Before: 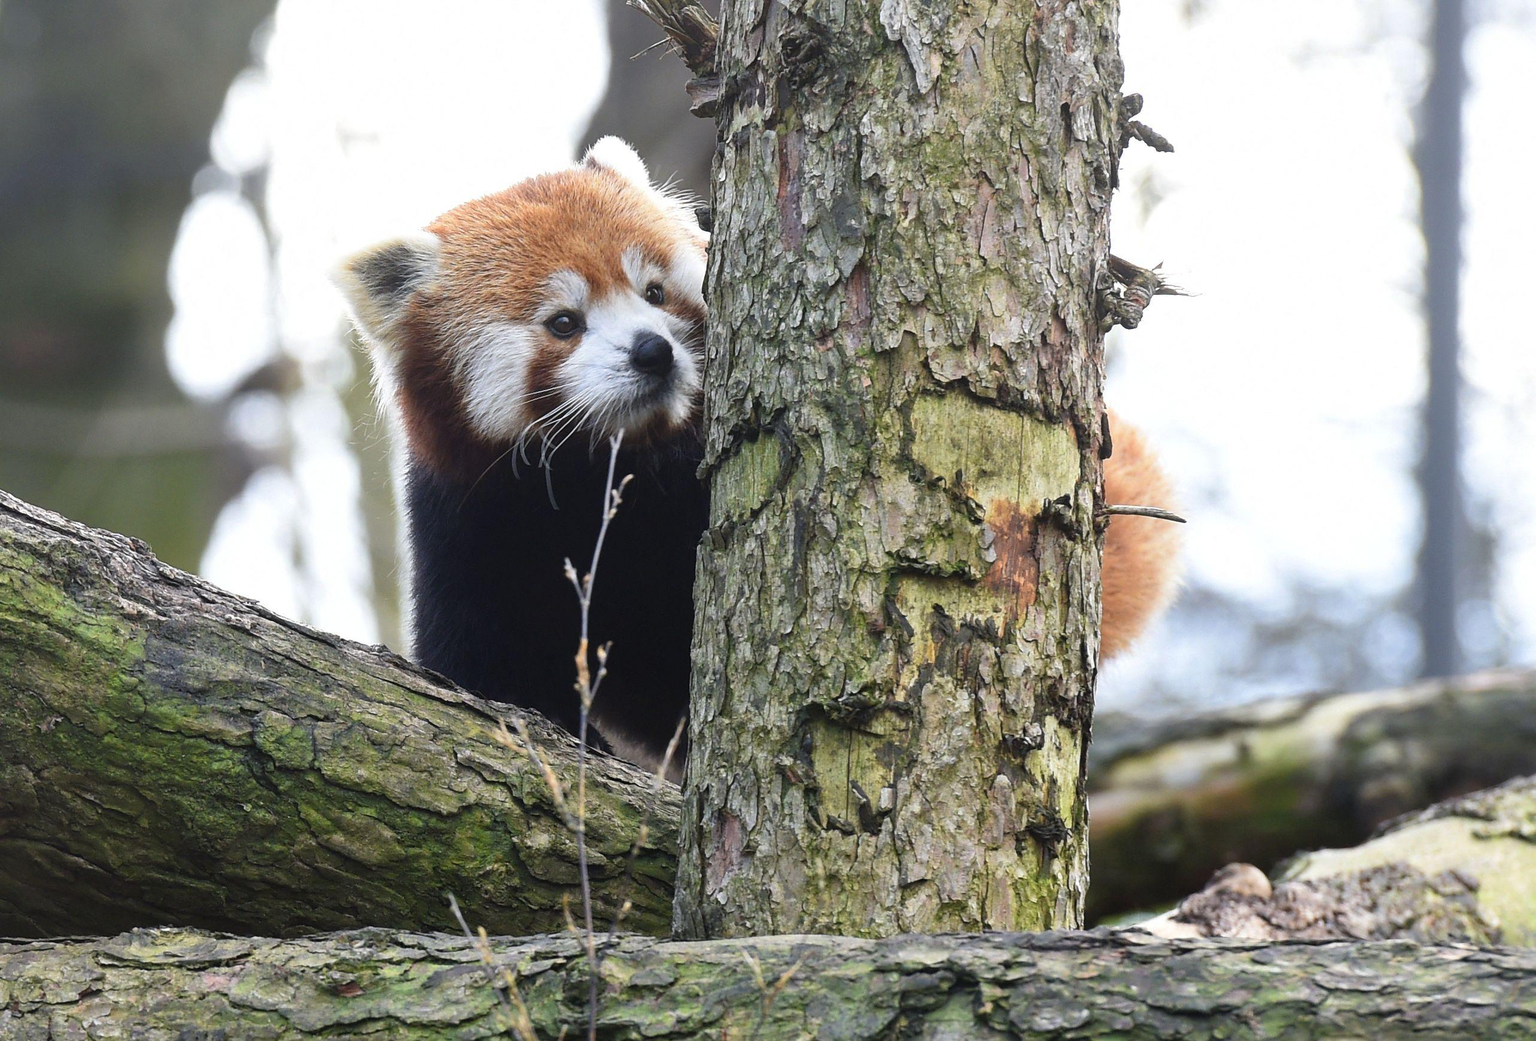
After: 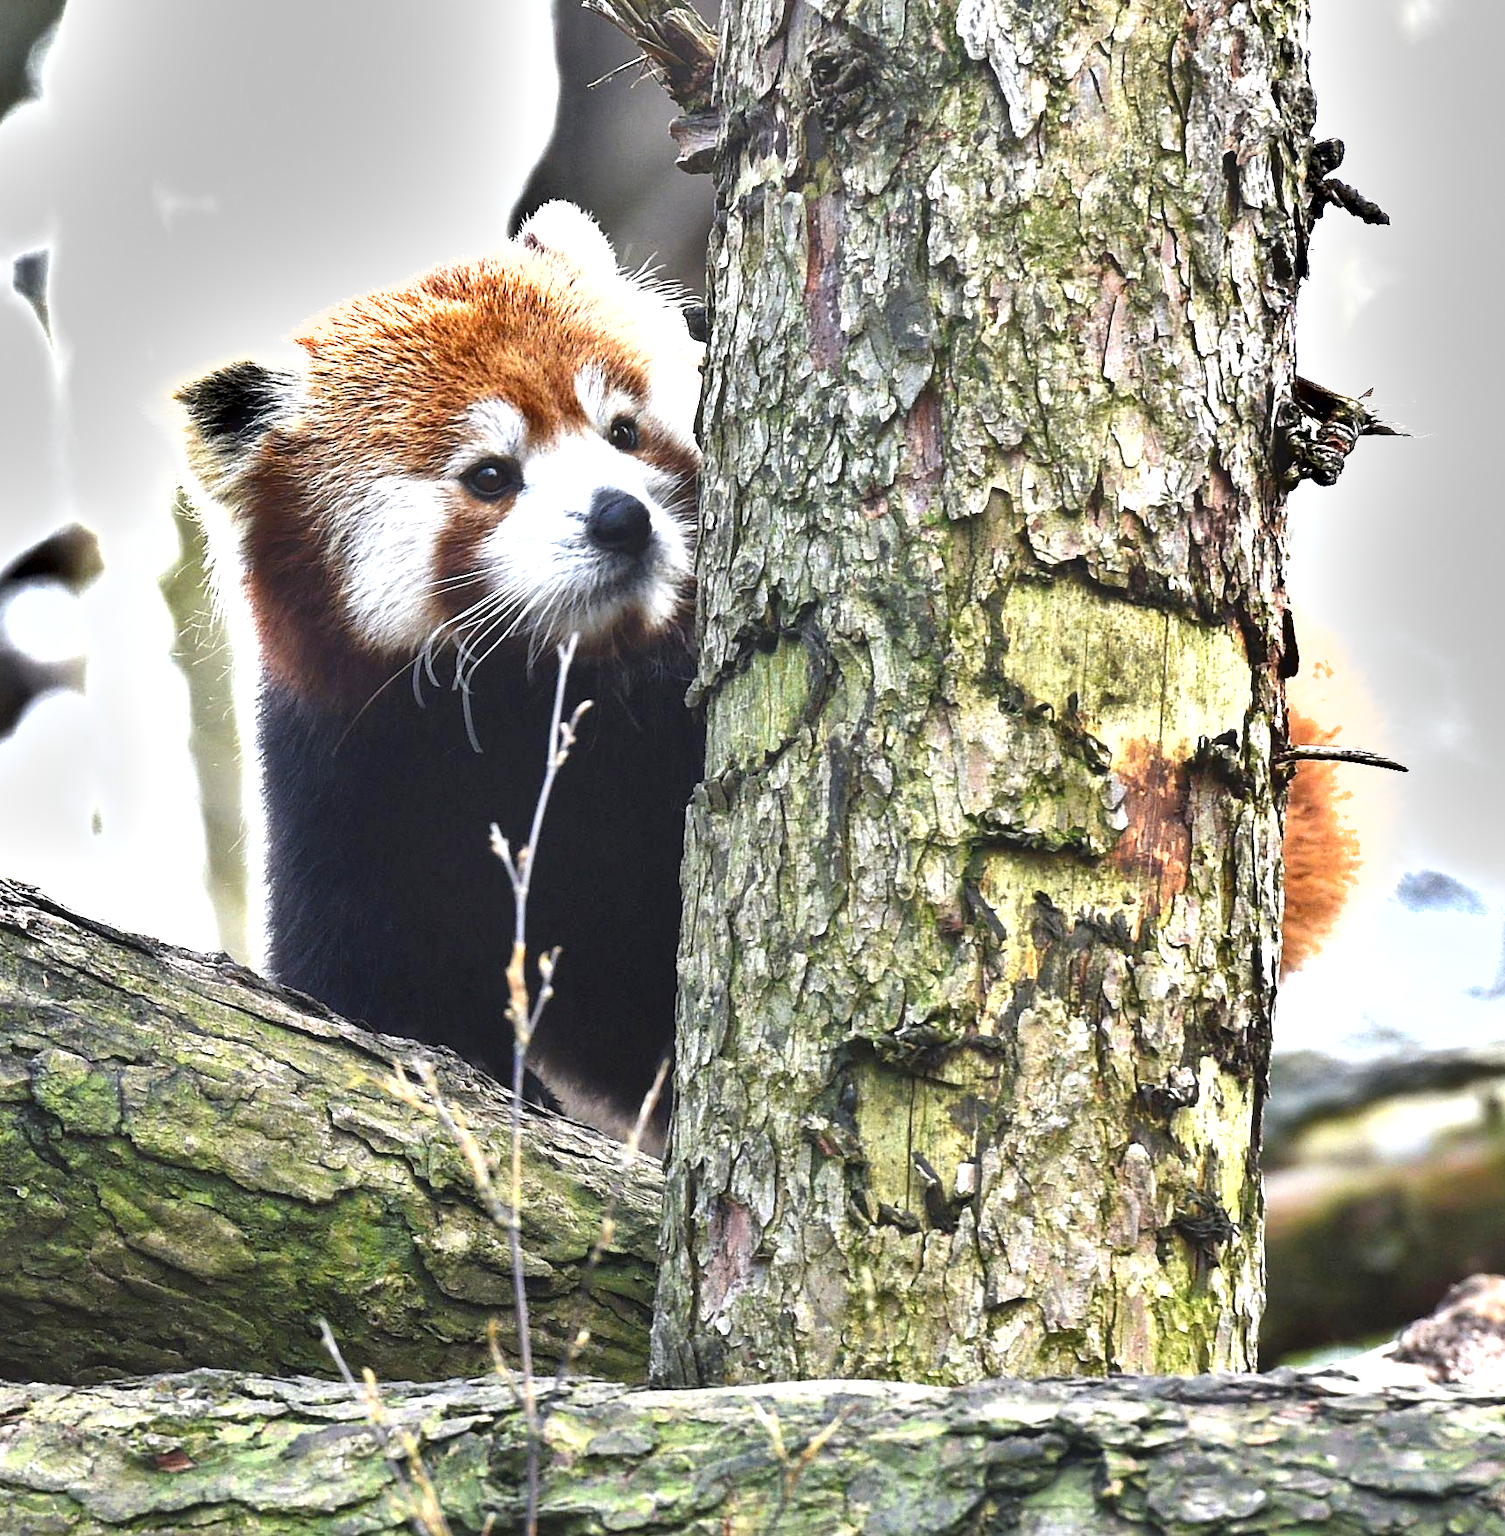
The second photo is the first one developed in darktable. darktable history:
shadows and highlights: shadows 39.41, highlights -54.28, highlights color adjustment 46.41%, low approximation 0.01, soften with gaussian
exposure: black level correction 0, exposure 1.015 EV, compensate exposure bias true, compensate highlight preservation false
crop and rotate: left 15.13%, right 18.473%
local contrast: mode bilateral grid, contrast 19, coarseness 49, detail 120%, midtone range 0.2
contrast brightness saturation: saturation -0.051
color zones: curves: ch1 [(0, 0.523) (0.143, 0.545) (0.286, 0.52) (0.429, 0.506) (0.571, 0.503) (0.714, 0.503) (0.857, 0.508) (1, 0.523)], mix 32.75%
